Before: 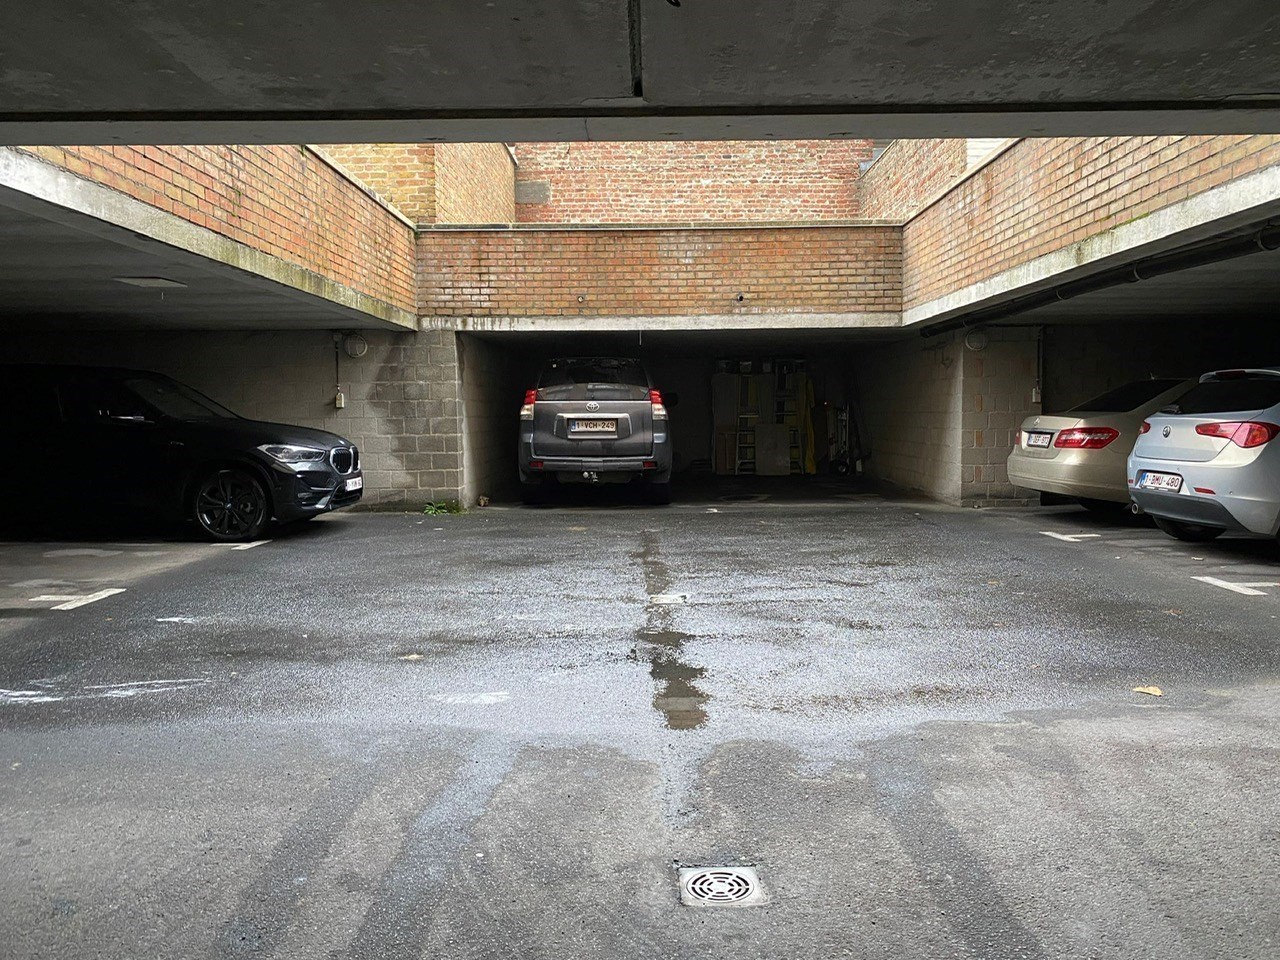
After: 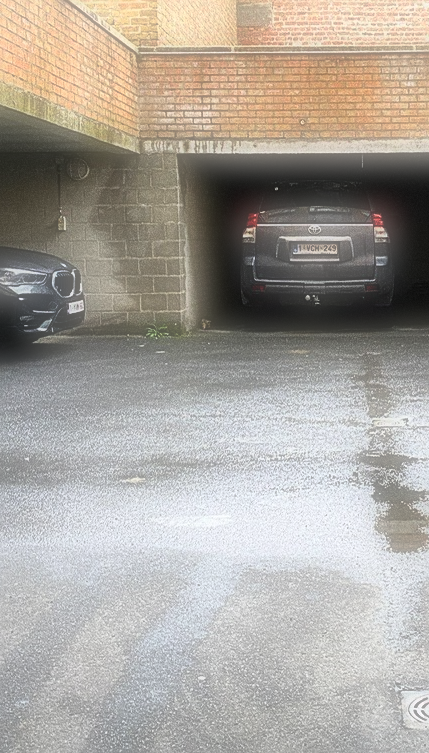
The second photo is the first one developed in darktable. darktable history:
base curve: curves: ch0 [(0, 0) (0.666, 0.806) (1, 1)]
sharpen: on, module defaults
soften: on, module defaults
color balance rgb: perceptual saturation grading › global saturation 10%, global vibrance 10%
crop and rotate: left 21.77%, top 18.528%, right 44.676%, bottom 2.997%
grain: coarseness 14.49 ISO, strength 48.04%, mid-tones bias 35%
